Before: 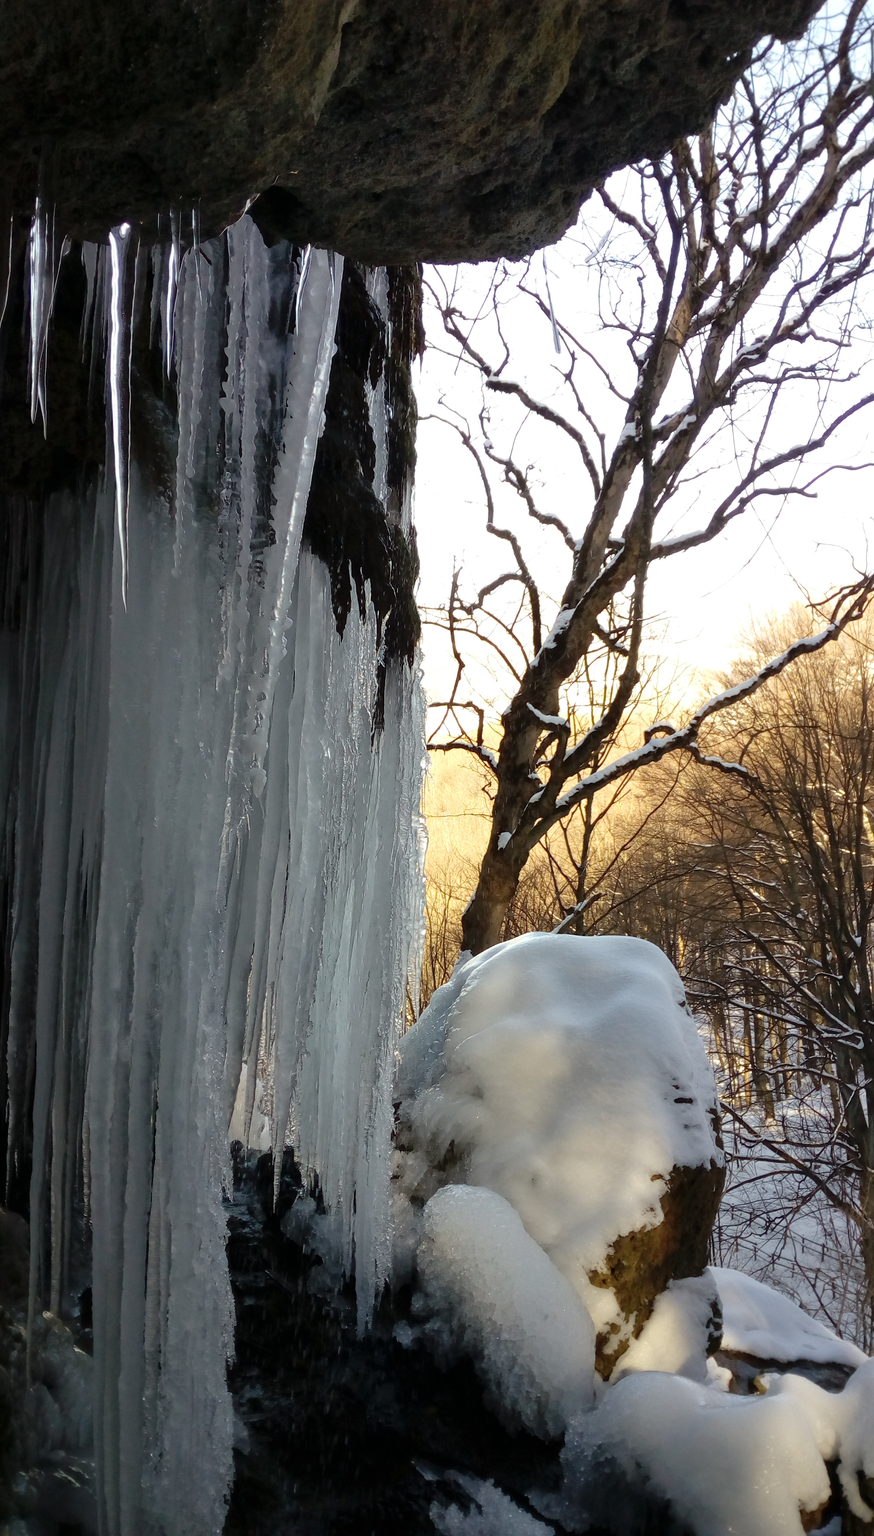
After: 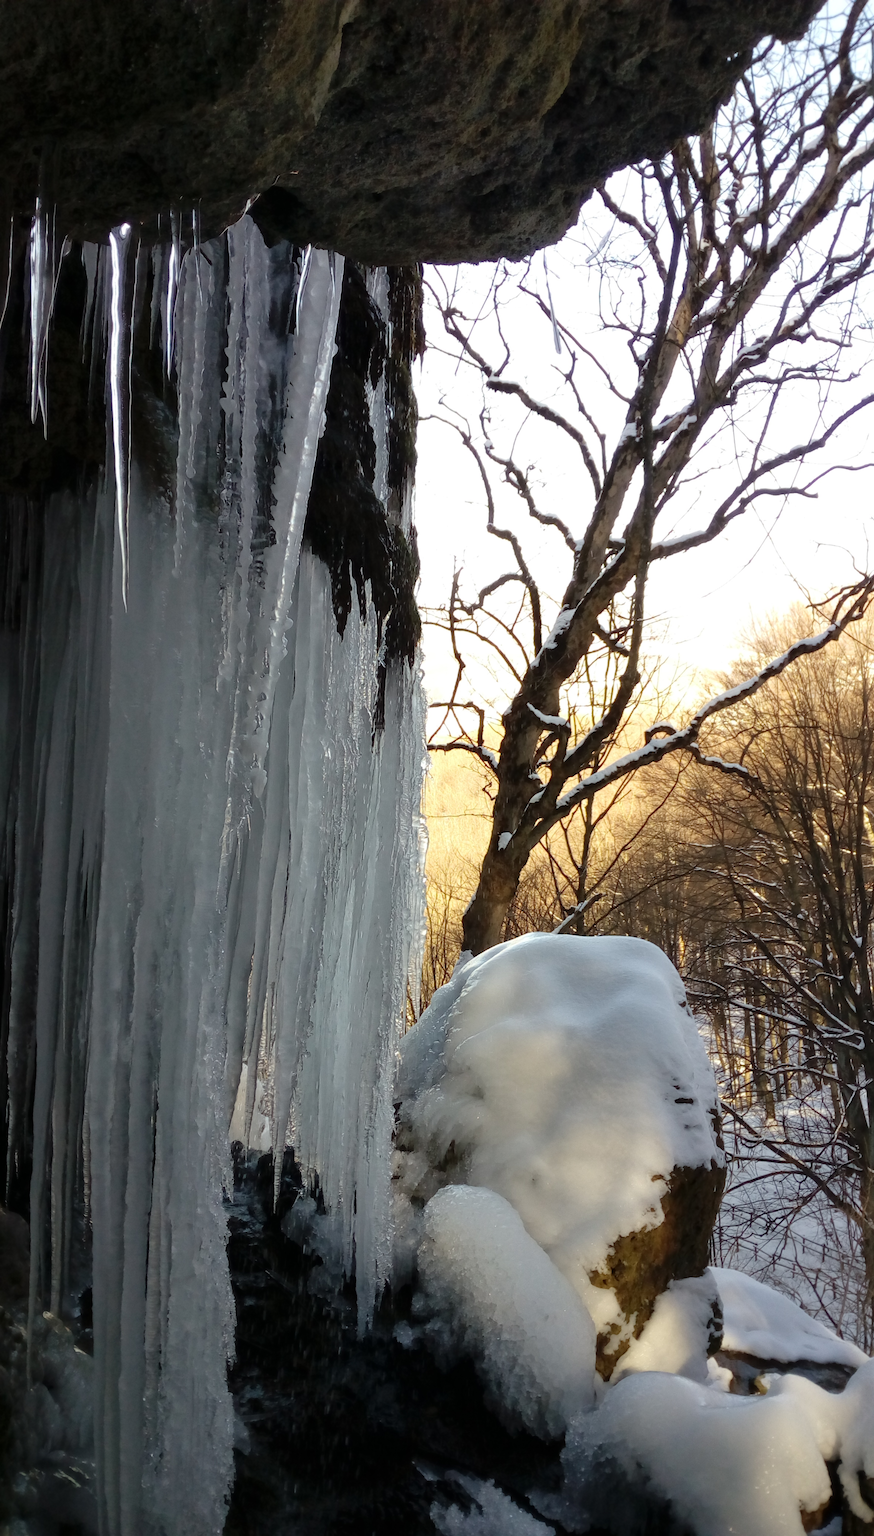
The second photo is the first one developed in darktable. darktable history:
white balance: emerald 1
lowpass: radius 0.5, unbound 0
